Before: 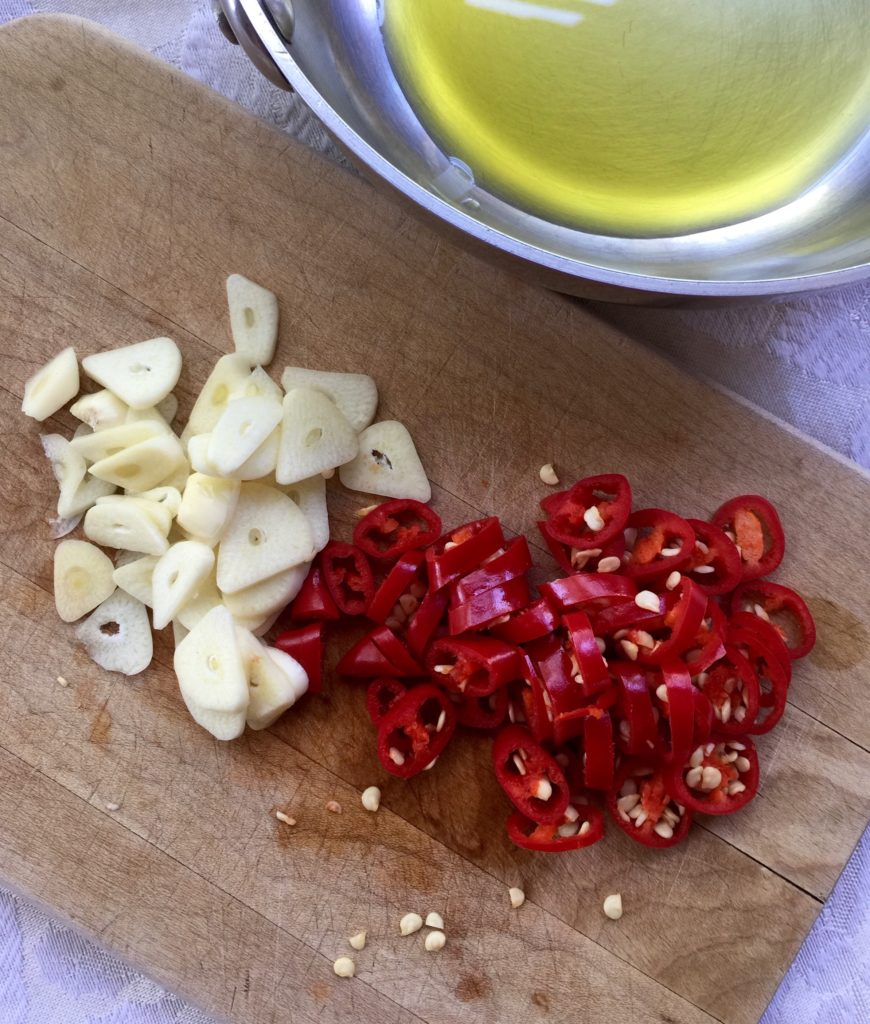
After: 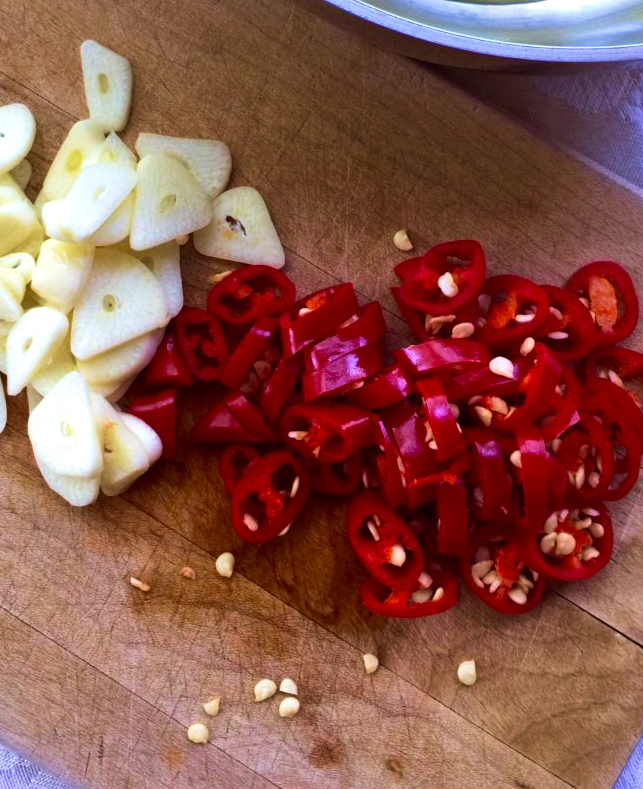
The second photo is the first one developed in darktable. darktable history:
color balance: lift [1, 1.001, 0.999, 1.001], gamma [1, 1.004, 1.007, 0.993], gain [1, 0.991, 0.987, 1.013], contrast 10%, output saturation 120%
crop: left 16.871%, top 22.857%, right 9.116%
velvia: strength 56%
white balance: red 0.976, blue 1.04
